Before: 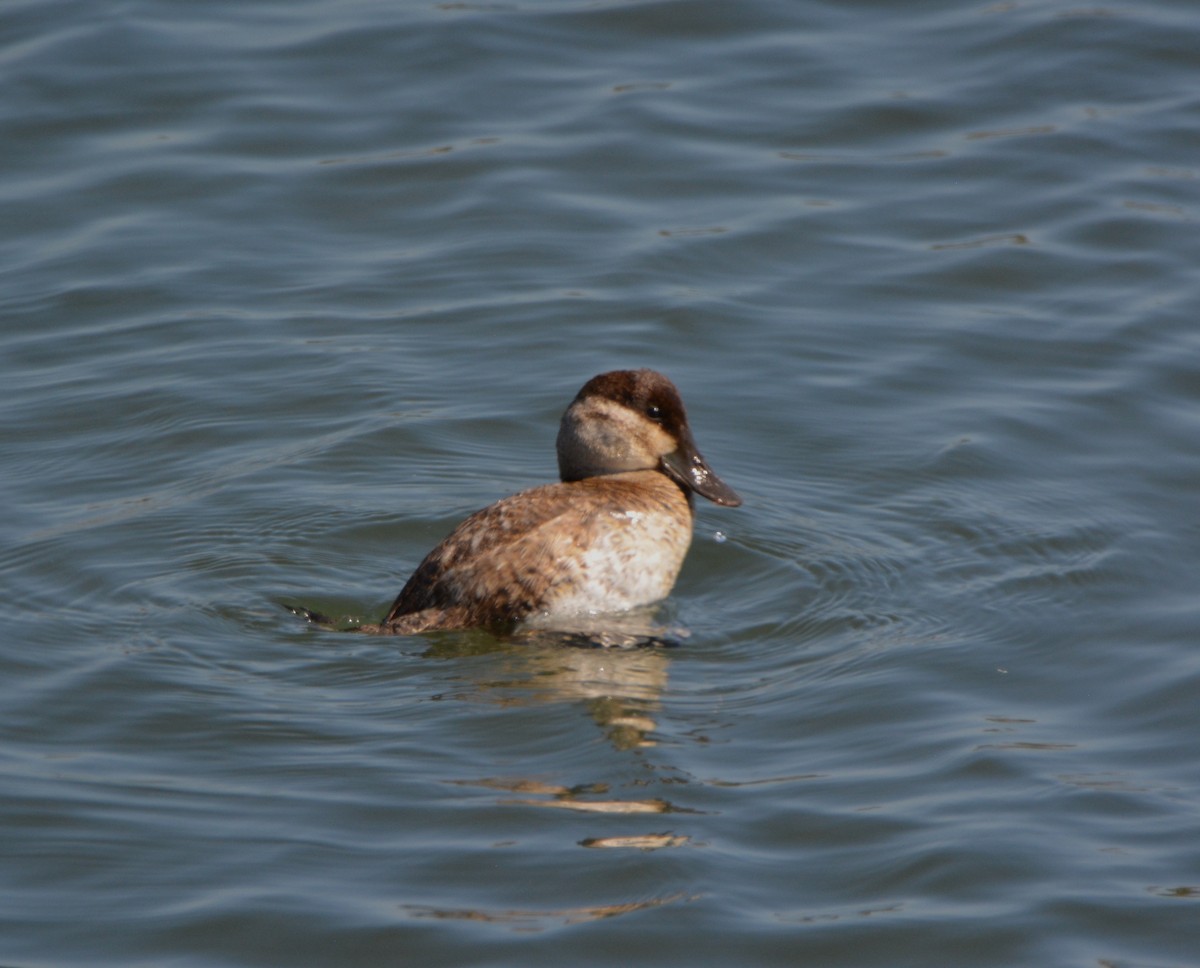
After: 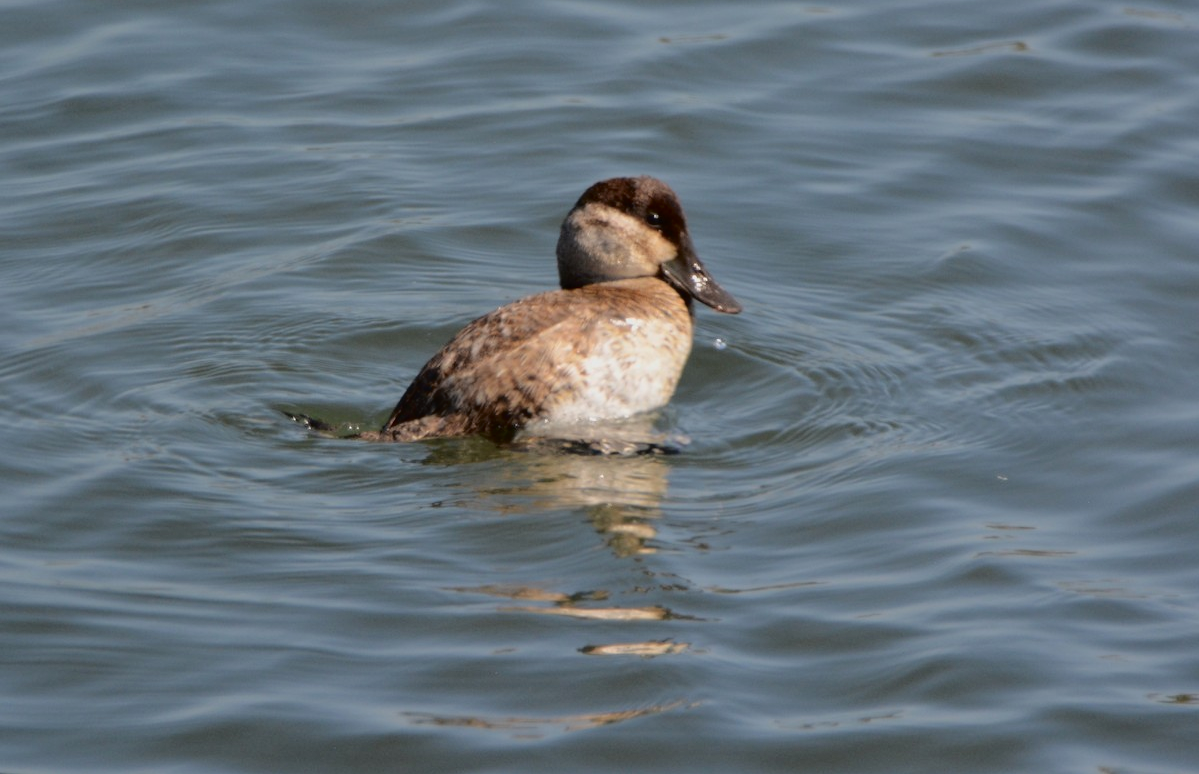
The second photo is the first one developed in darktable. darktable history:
tone curve: curves: ch0 [(0, 0) (0.003, 0.003) (0.011, 0.006) (0.025, 0.015) (0.044, 0.025) (0.069, 0.034) (0.1, 0.052) (0.136, 0.092) (0.177, 0.157) (0.224, 0.228) (0.277, 0.305) (0.335, 0.392) (0.399, 0.466) (0.468, 0.543) (0.543, 0.612) (0.623, 0.692) (0.709, 0.78) (0.801, 0.865) (0.898, 0.935) (1, 1)], color space Lab, independent channels, preserve colors none
crop and rotate: top 19.992%
